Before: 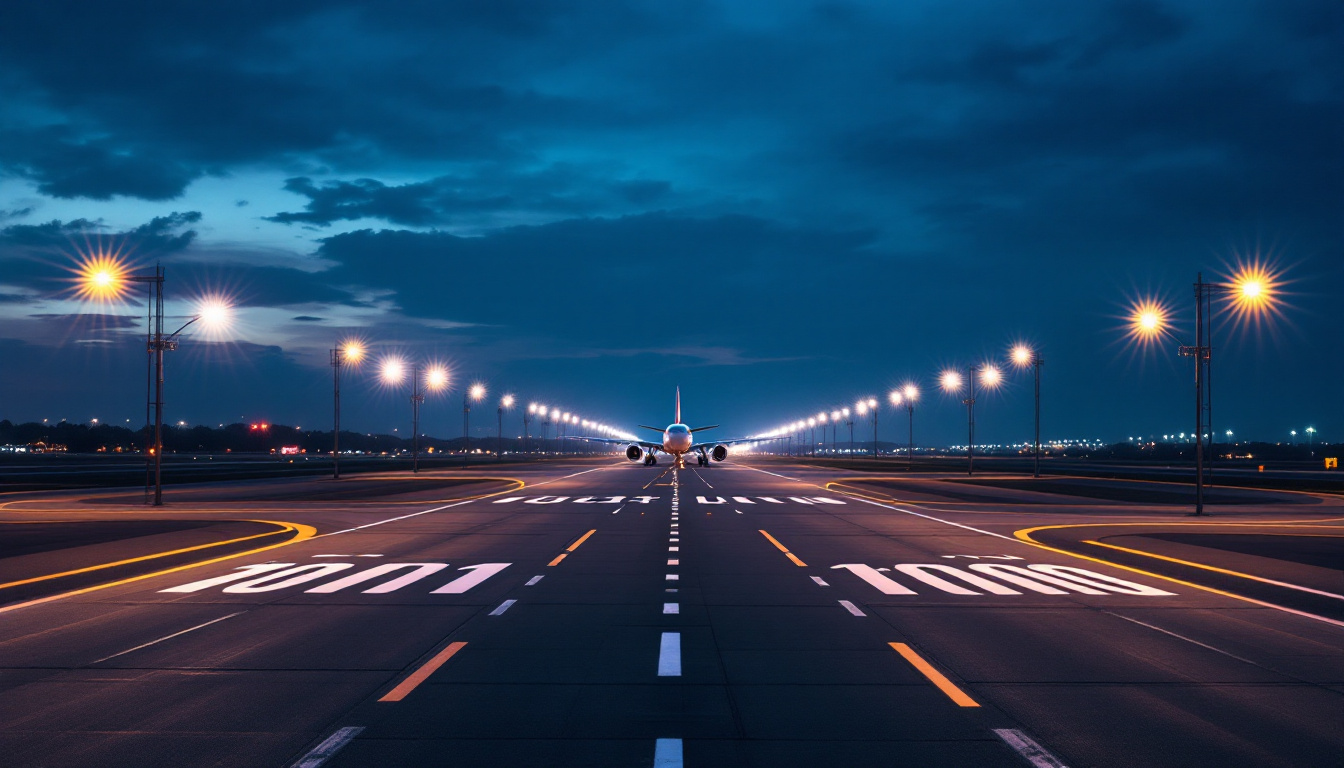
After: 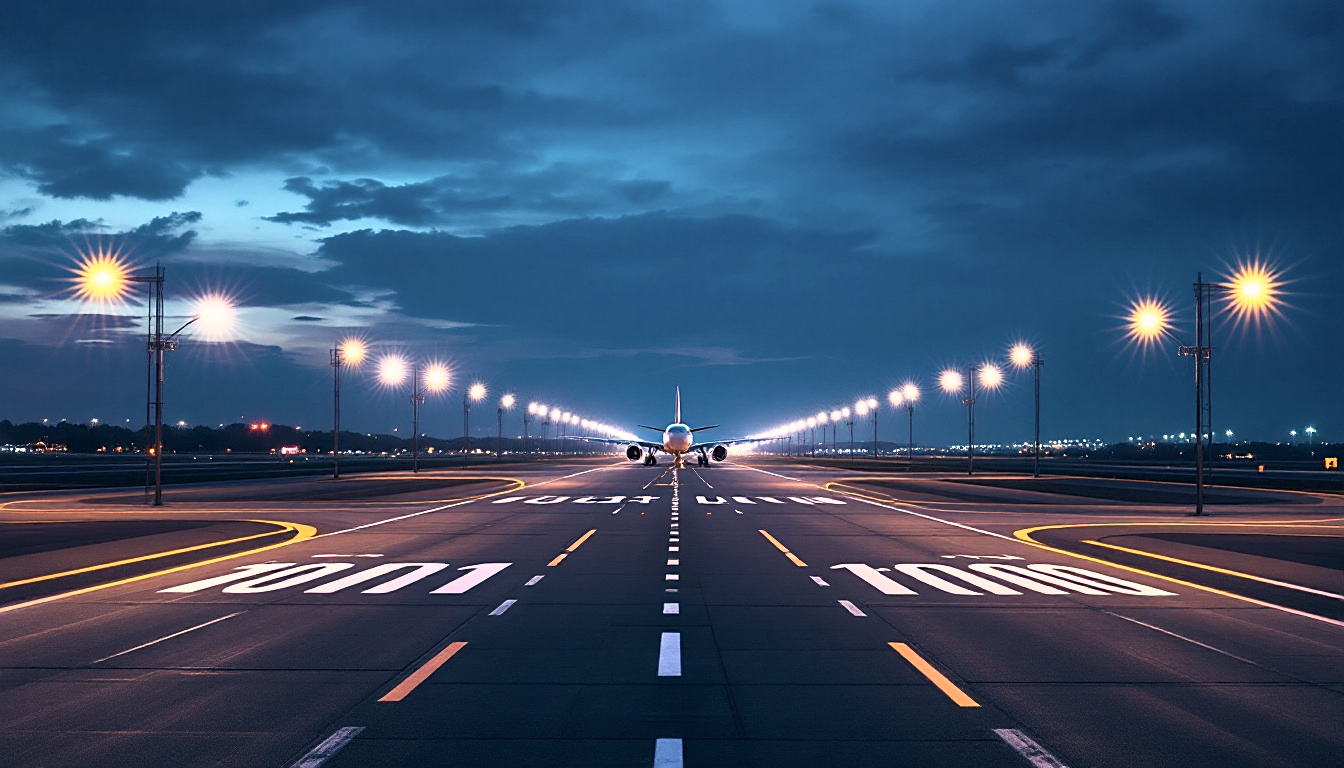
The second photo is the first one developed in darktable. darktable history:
base curve: curves: ch0 [(0, 0) (0.557, 0.834) (1, 1)]
sharpen: on, module defaults
color correction: highlights a* 2.75, highlights b* 5, shadows a* -2.04, shadows b* -4.84, saturation 0.8
